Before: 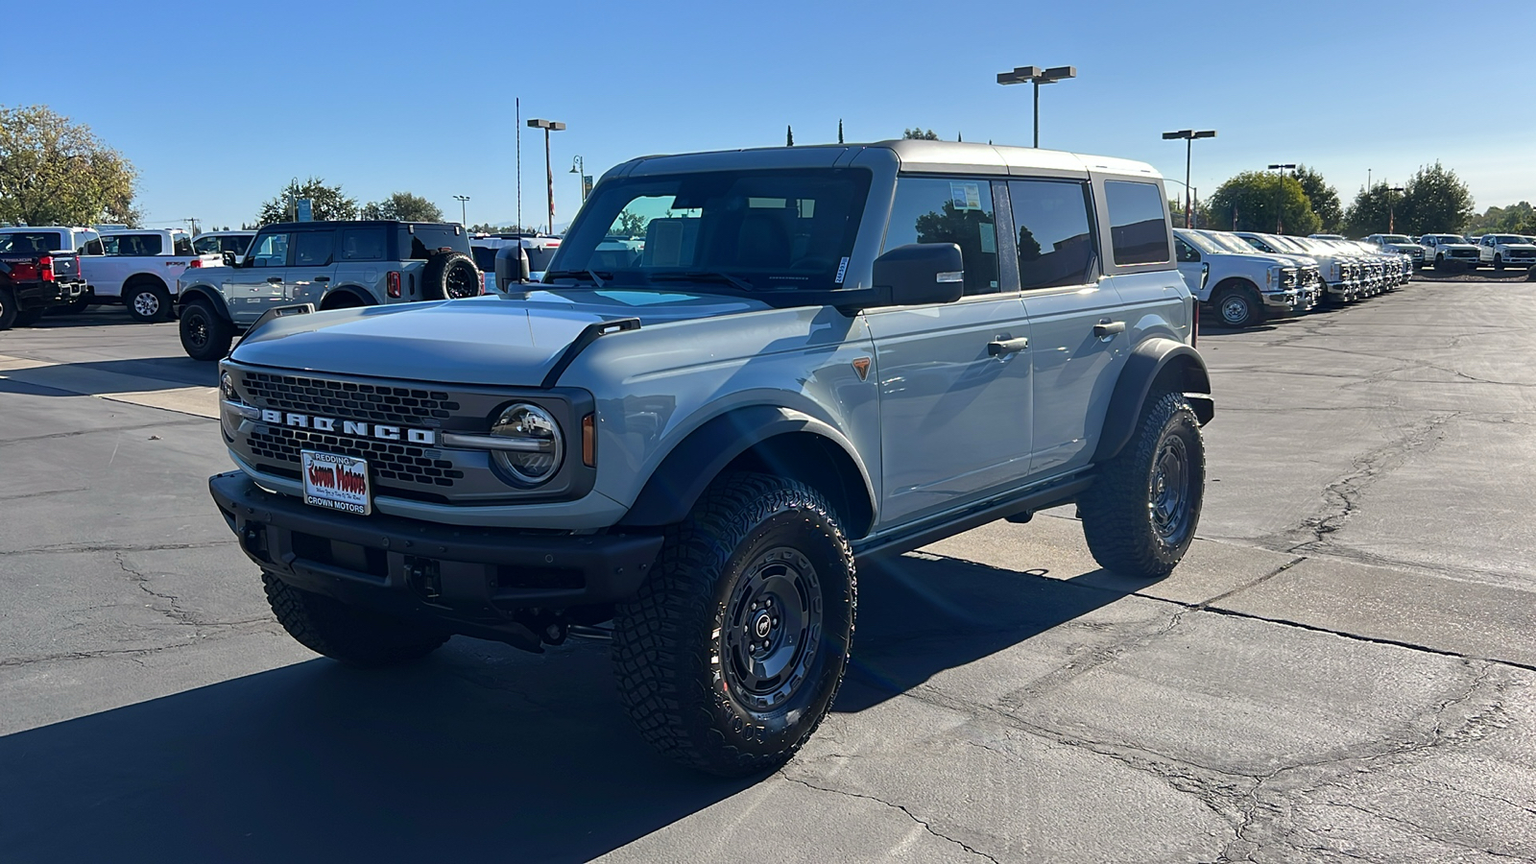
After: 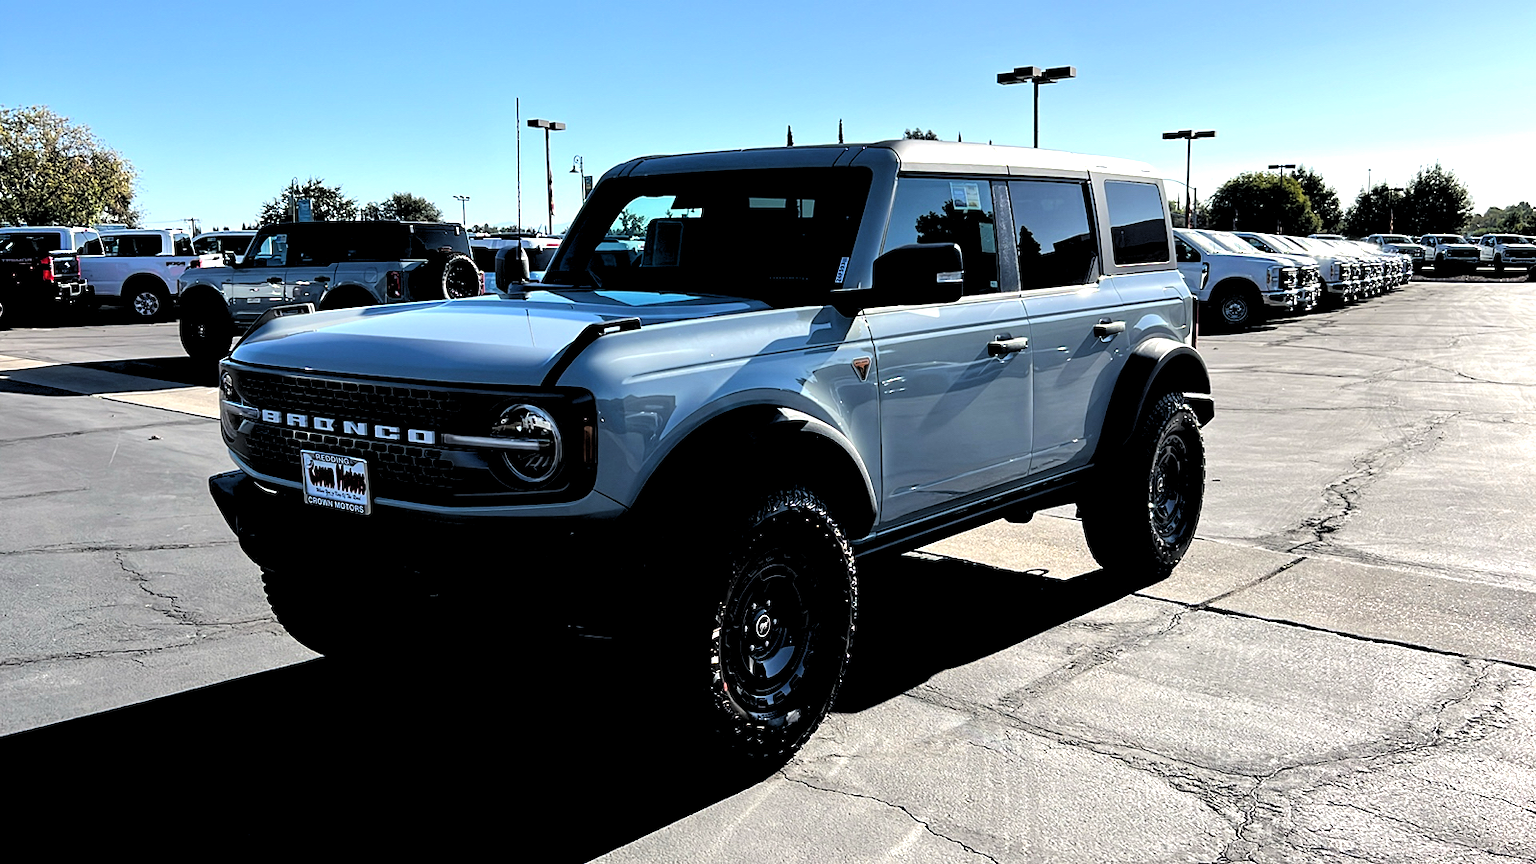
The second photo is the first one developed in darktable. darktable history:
rgb levels: levels [[0.034, 0.472, 0.904], [0, 0.5, 1], [0, 0.5, 1]]
tone equalizer: -8 EV -0.75 EV, -7 EV -0.7 EV, -6 EV -0.6 EV, -5 EV -0.4 EV, -3 EV 0.4 EV, -2 EV 0.6 EV, -1 EV 0.7 EV, +0 EV 0.75 EV, edges refinement/feathering 500, mask exposure compensation -1.57 EV, preserve details no
